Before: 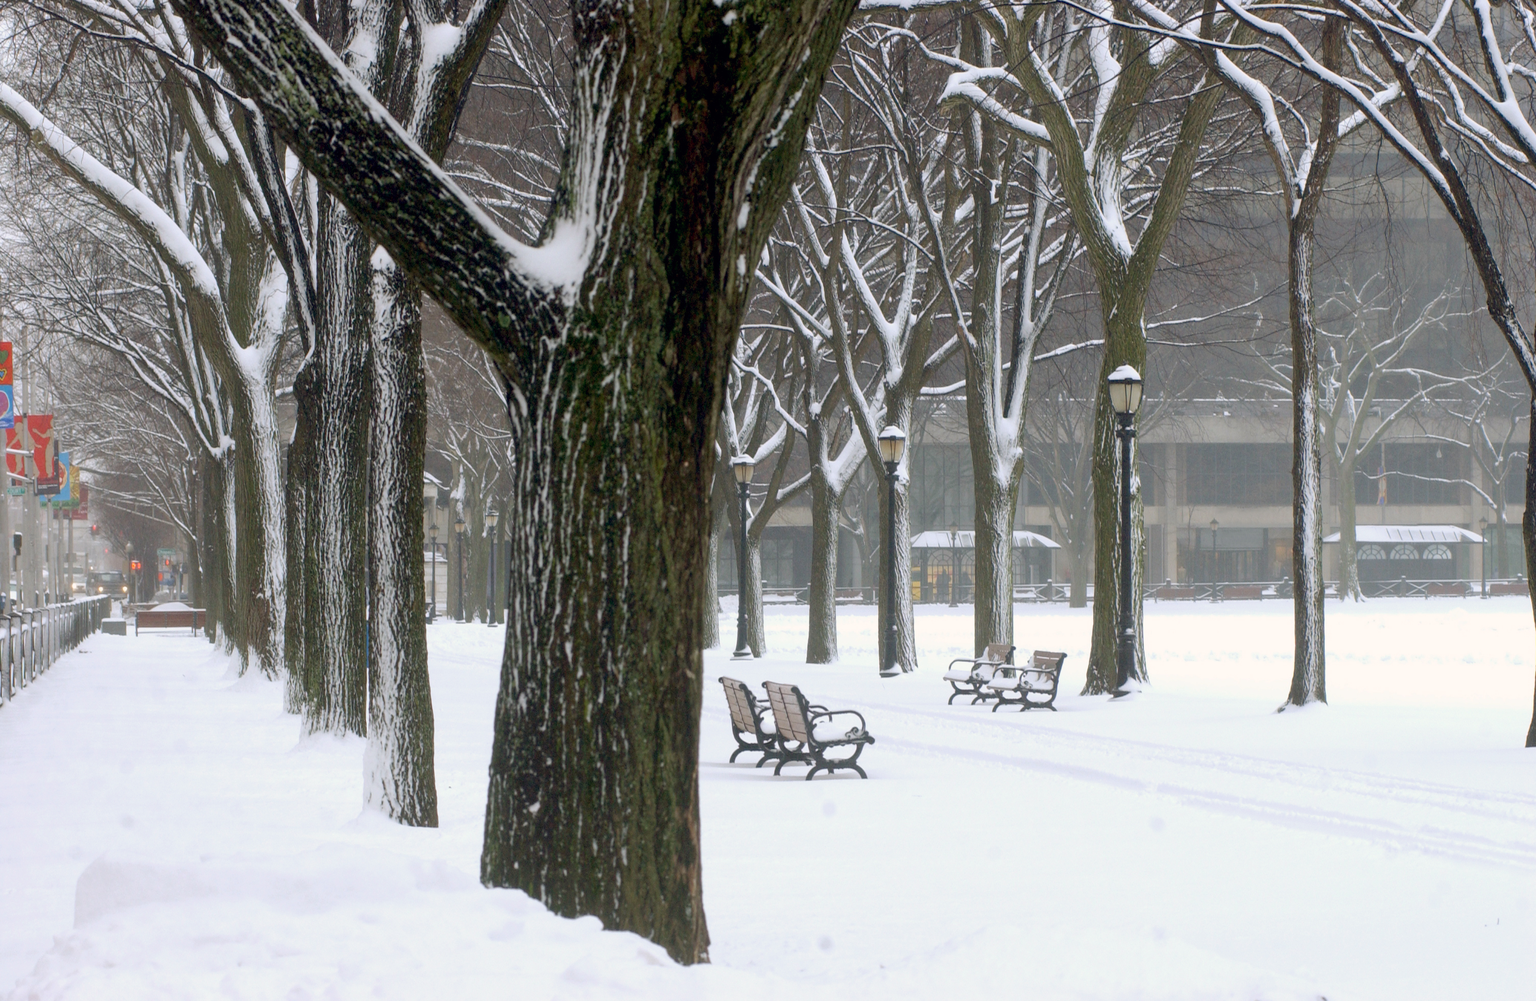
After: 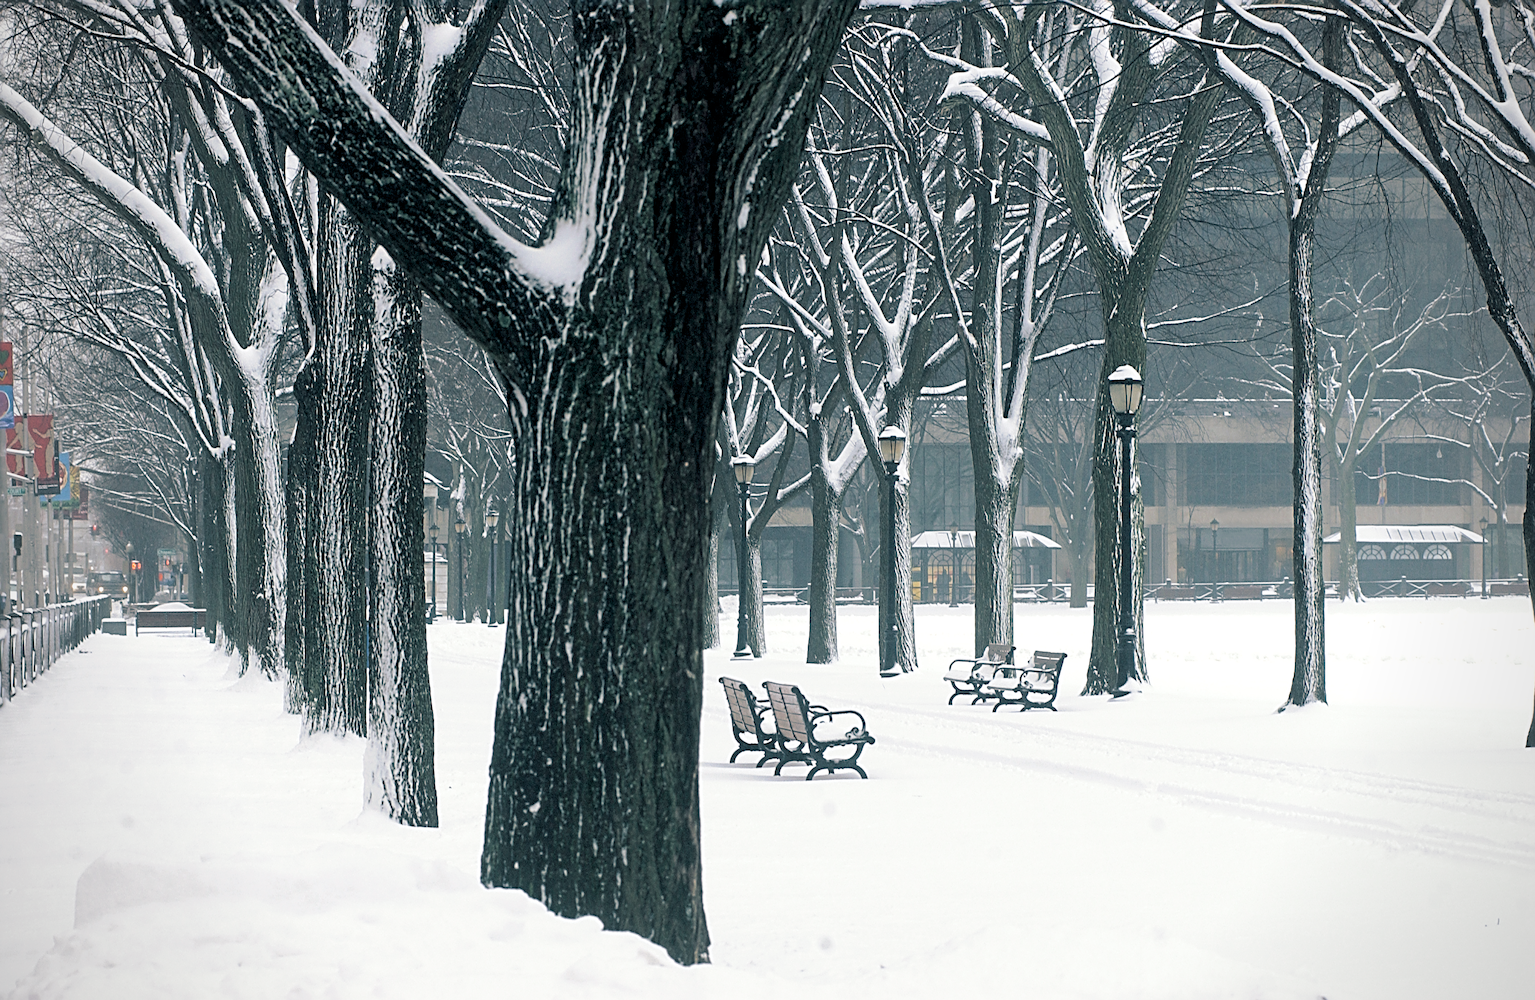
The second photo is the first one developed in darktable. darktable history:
sharpen: radius 3.69, amount 0.928
split-toning: shadows › hue 205.2°, shadows › saturation 0.43, highlights › hue 54°, highlights › saturation 0.54
vignetting: fall-off radius 60.92%
color balance rgb: shadows lift › chroma 3.88%, shadows lift › hue 88.52°, power › hue 214.65°, global offset › chroma 0.1%, global offset › hue 252.4°, contrast 4.45%
